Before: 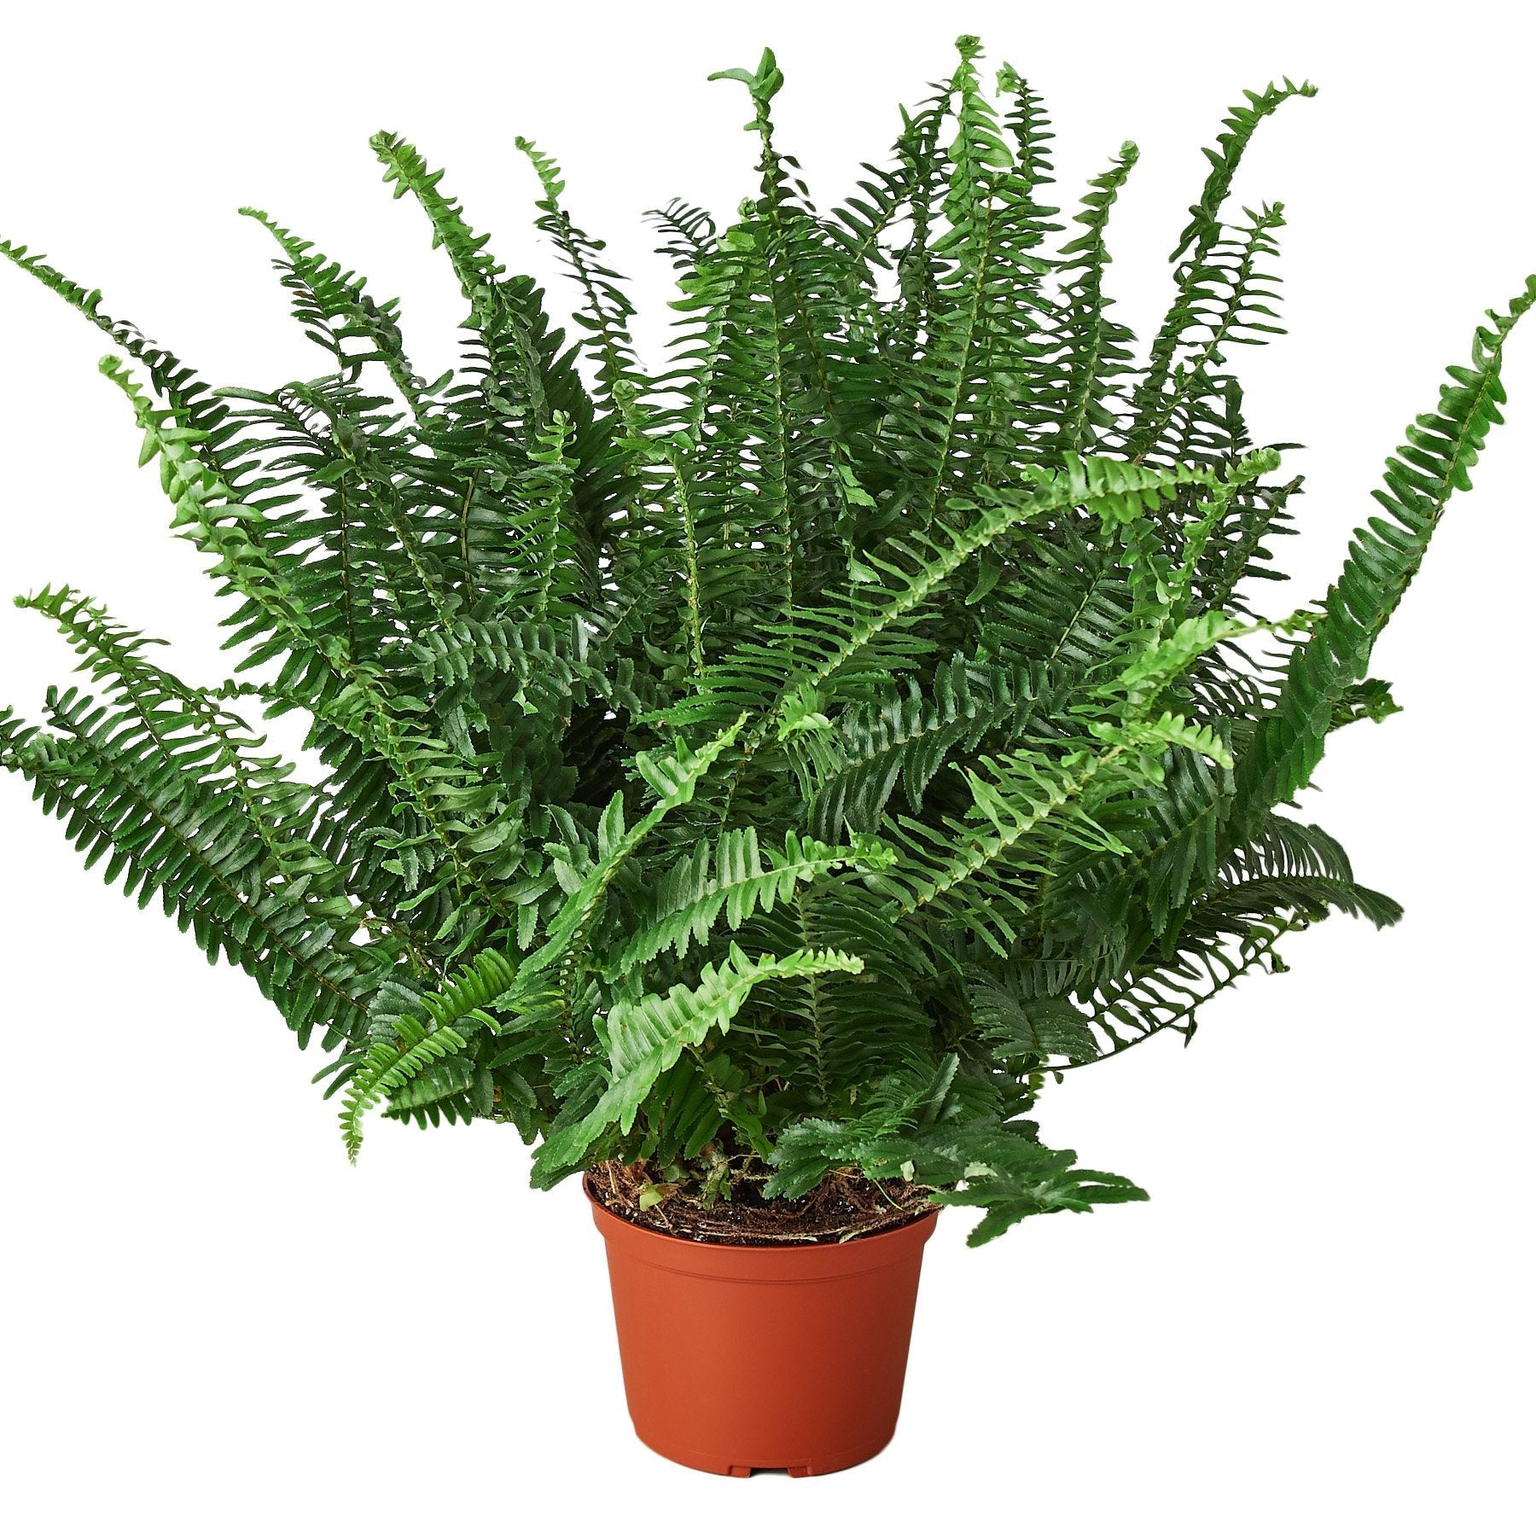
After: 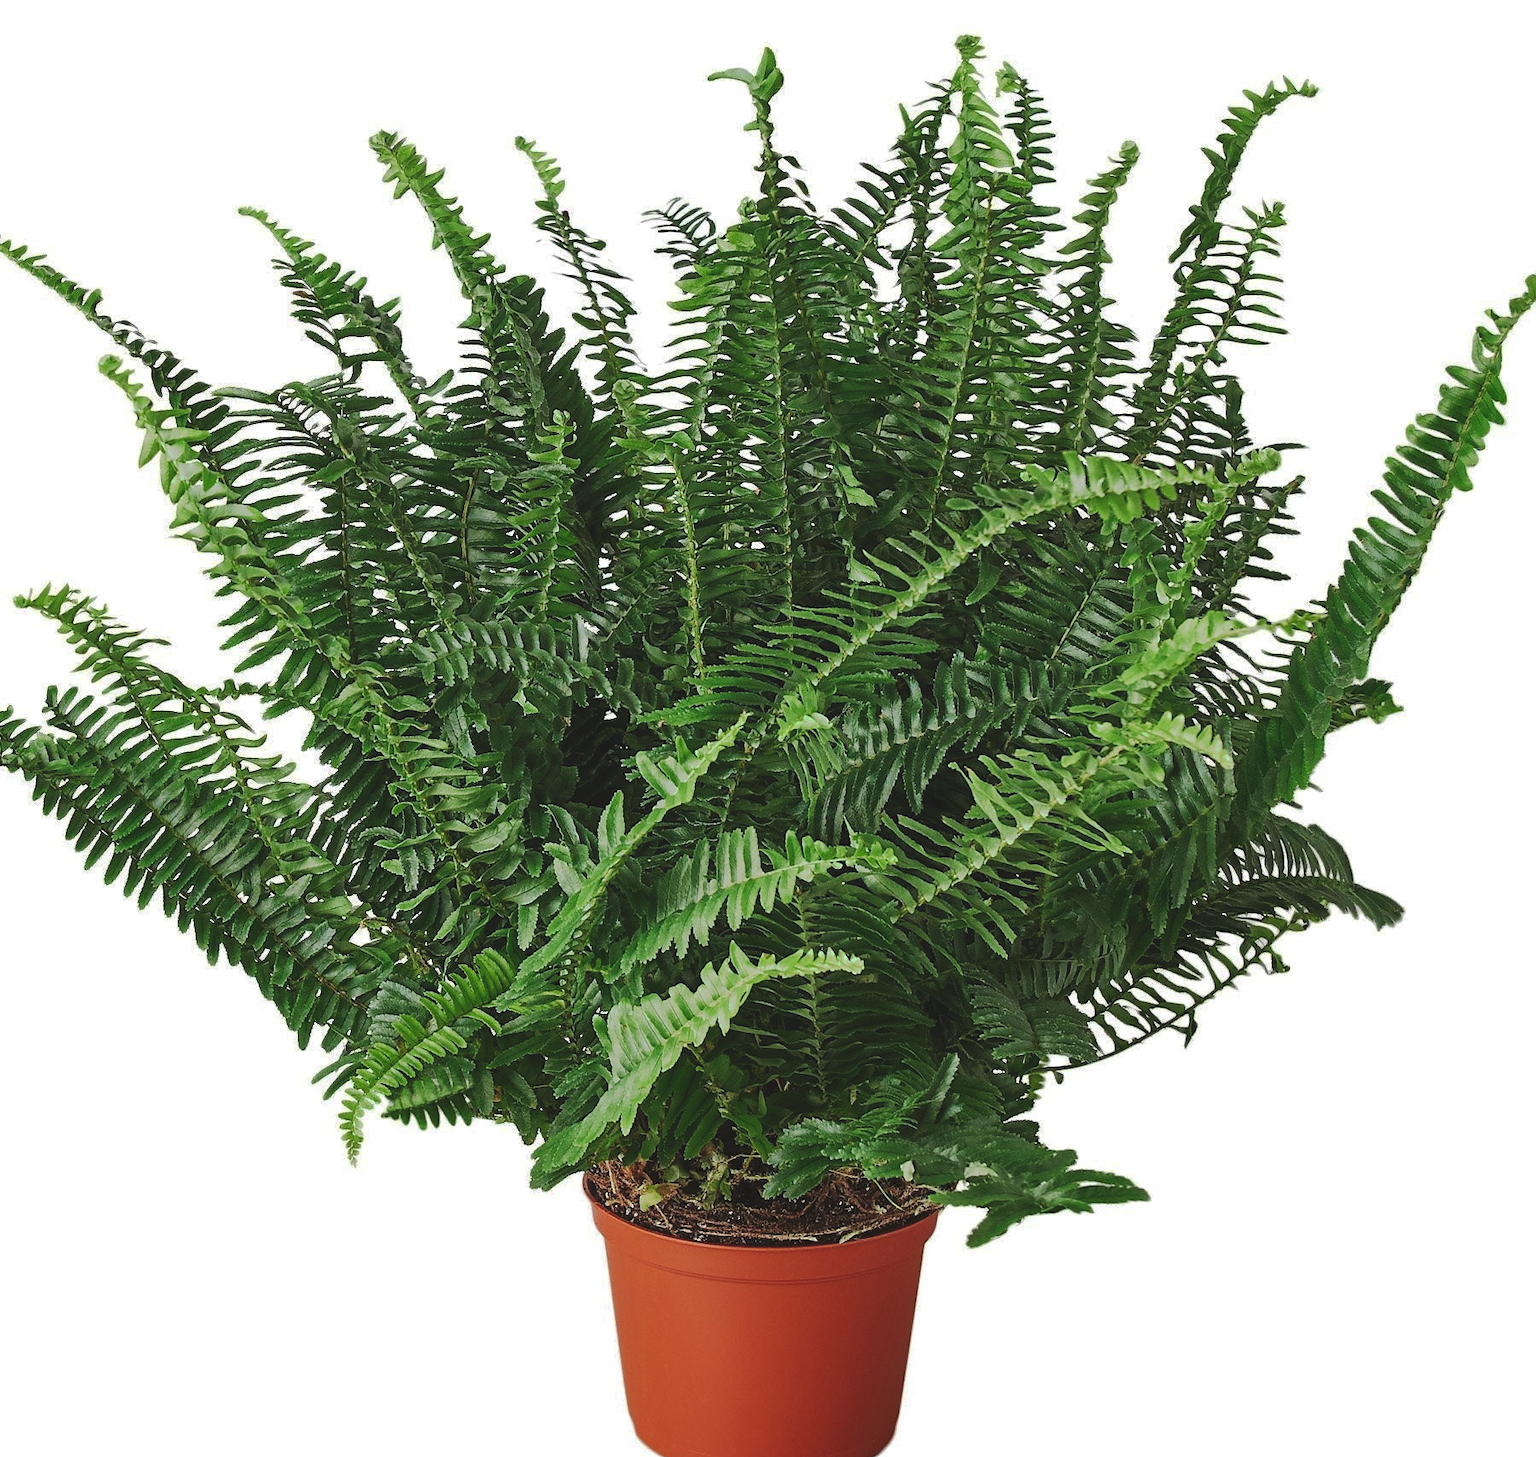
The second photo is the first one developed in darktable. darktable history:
crop and rotate: top 0%, bottom 5.097%
tone curve: curves: ch0 [(0, 0) (0.003, 0.098) (0.011, 0.099) (0.025, 0.103) (0.044, 0.114) (0.069, 0.13) (0.1, 0.142) (0.136, 0.161) (0.177, 0.189) (0.224, 0.224) (0.277, 0.266) (0.335, 0.32) (0.399, 0.38) (0.468, 0.45) (0.543, 0.522) (0.623, 0.598) (0.709, 0.669) (0.801, 0.731) (0.898, 0.786) (1, 1)], preserve colors none
haze removal: compatibility mode true, adaptive false
